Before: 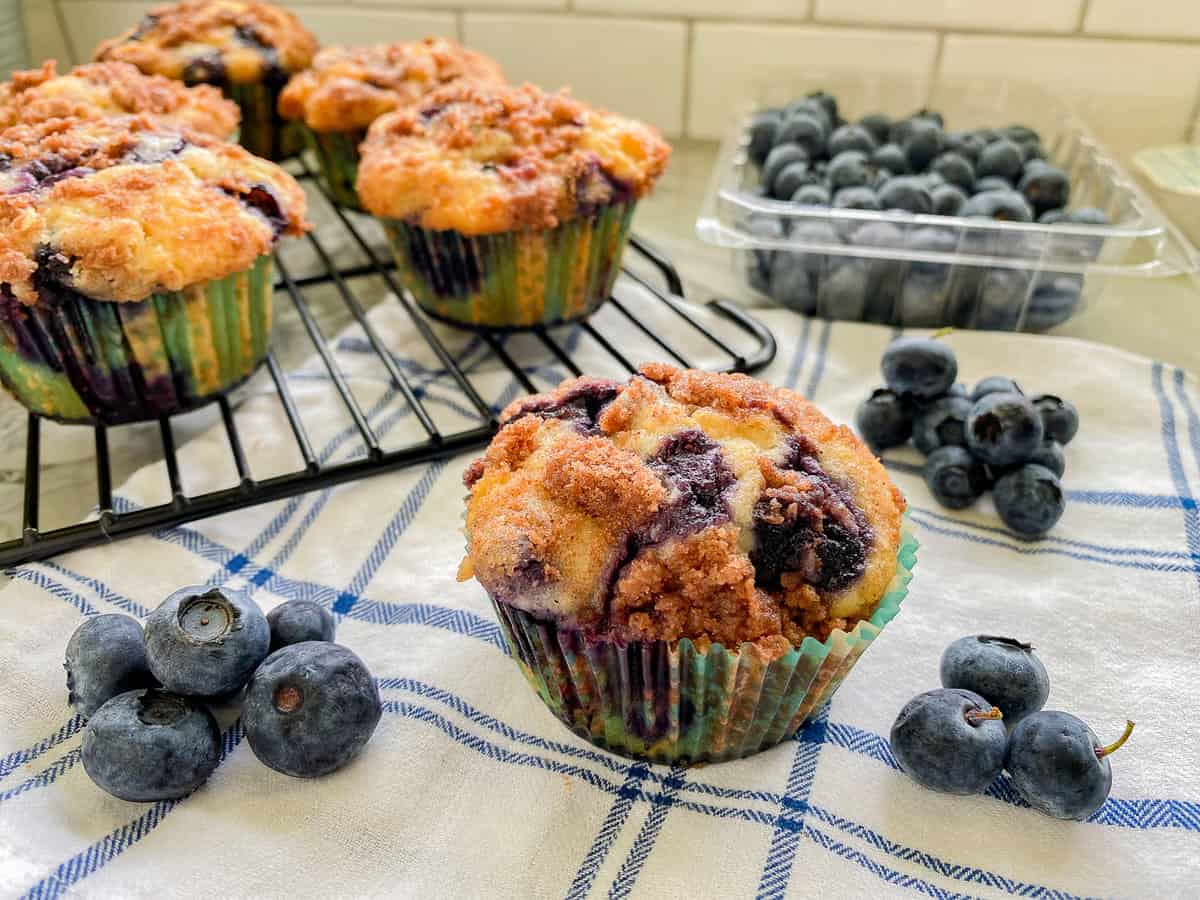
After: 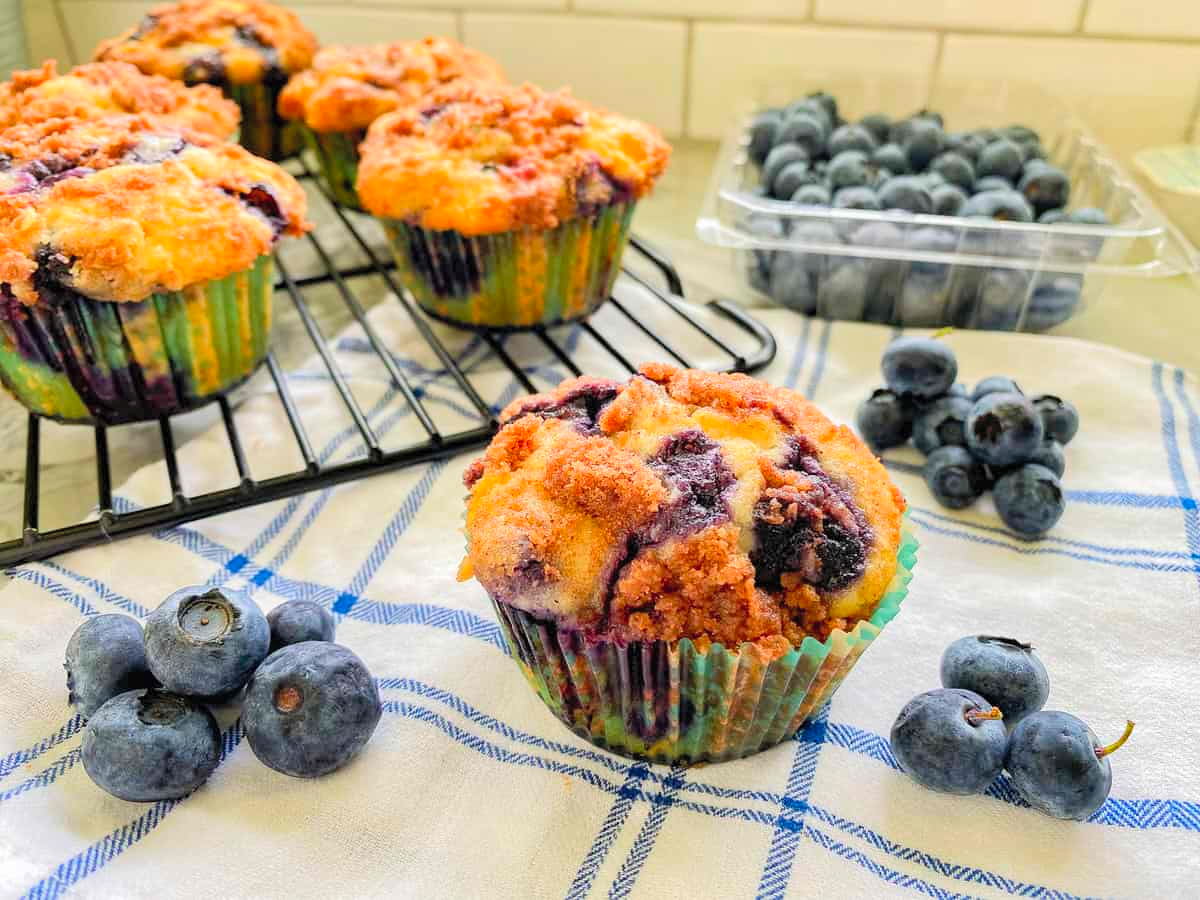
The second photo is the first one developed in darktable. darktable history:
contrast brightness saturation: contrast 0.065, brightness 0.175, saturation 0.413
